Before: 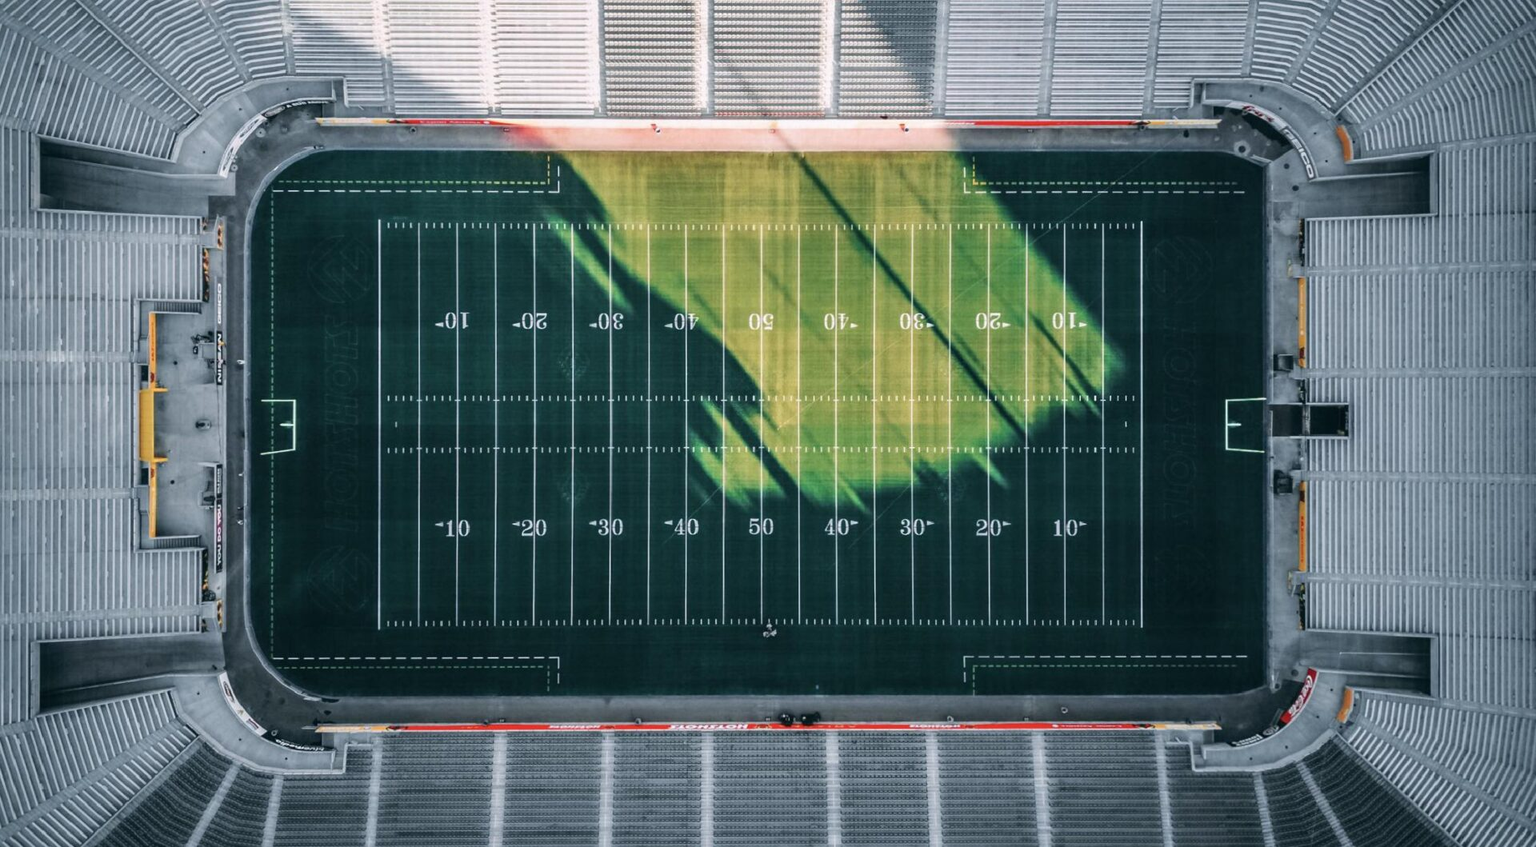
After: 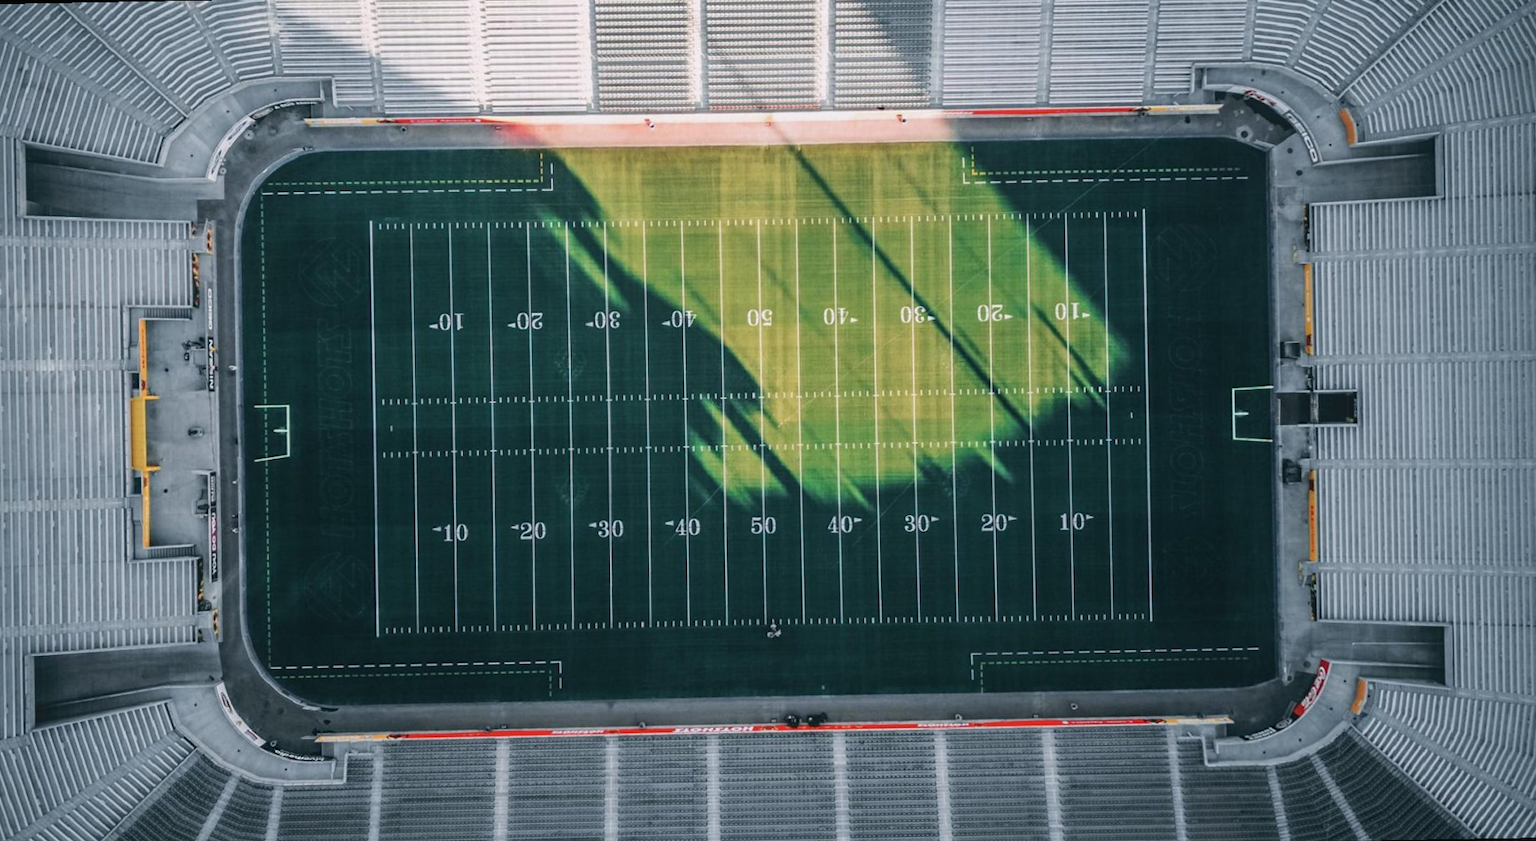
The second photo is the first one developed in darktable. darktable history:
rotate and perspective: rotation -1°, crop left 0.011, crop right 0.989, crop top 0.025, crop bottom 0.975
contrast equalizer: y [[0.439, 0.44, 0.442, 0.457, 0.493, 0.498], [0.5 ×6], [0.5 ×6], [0 ×6], [0 ×6]], mix 0.59
